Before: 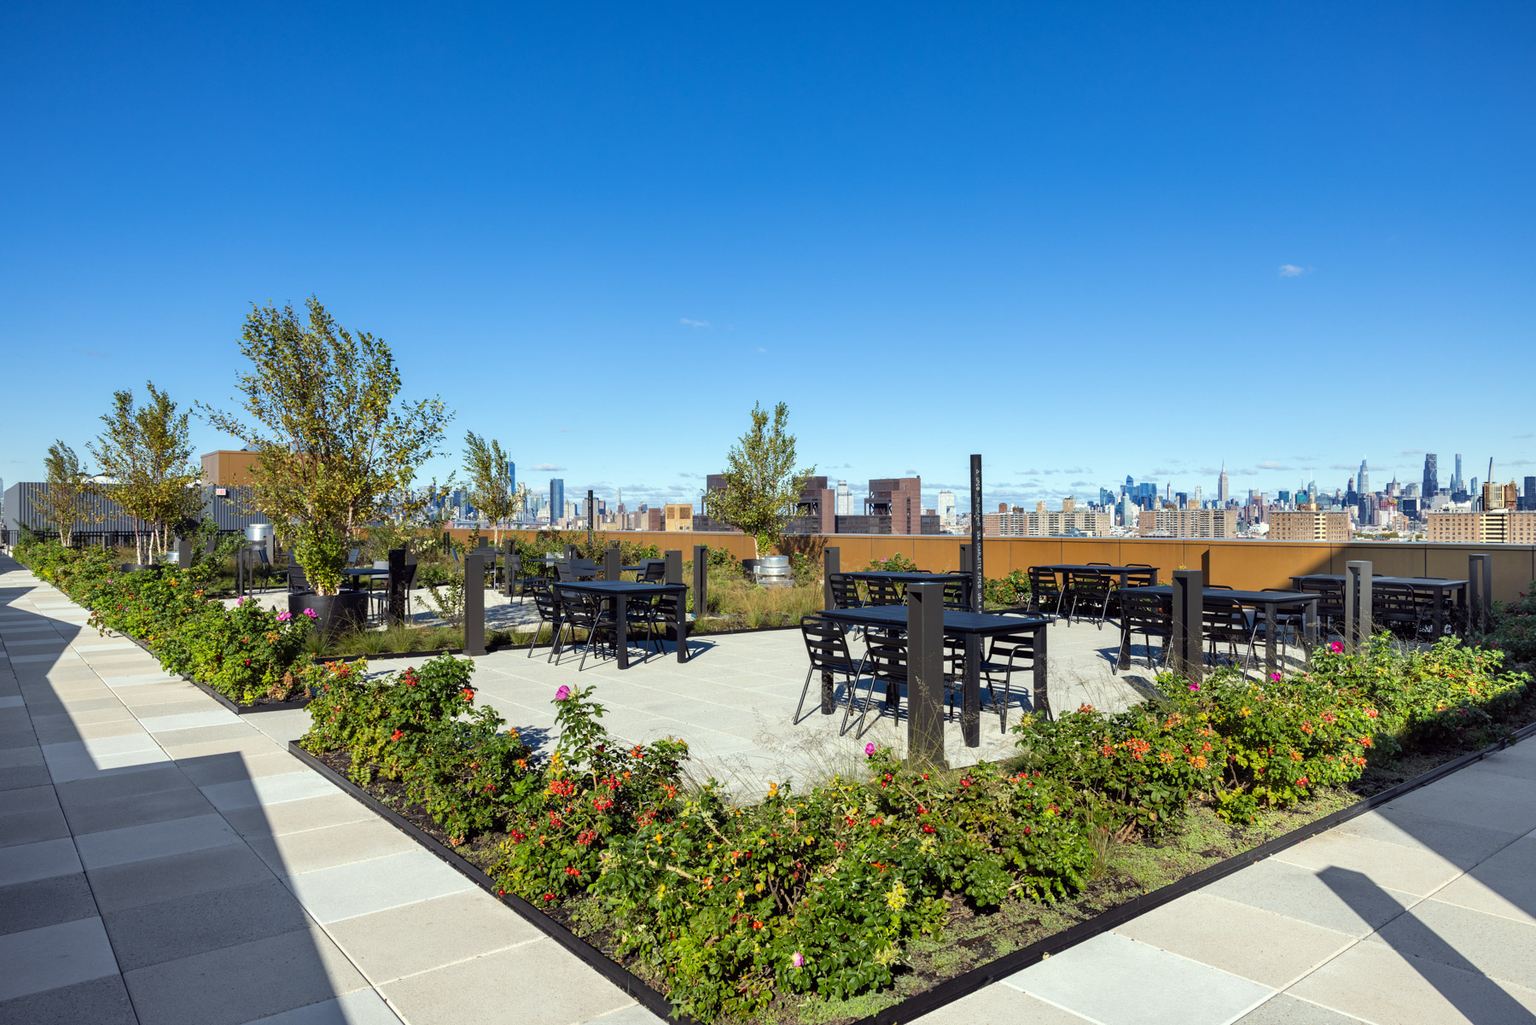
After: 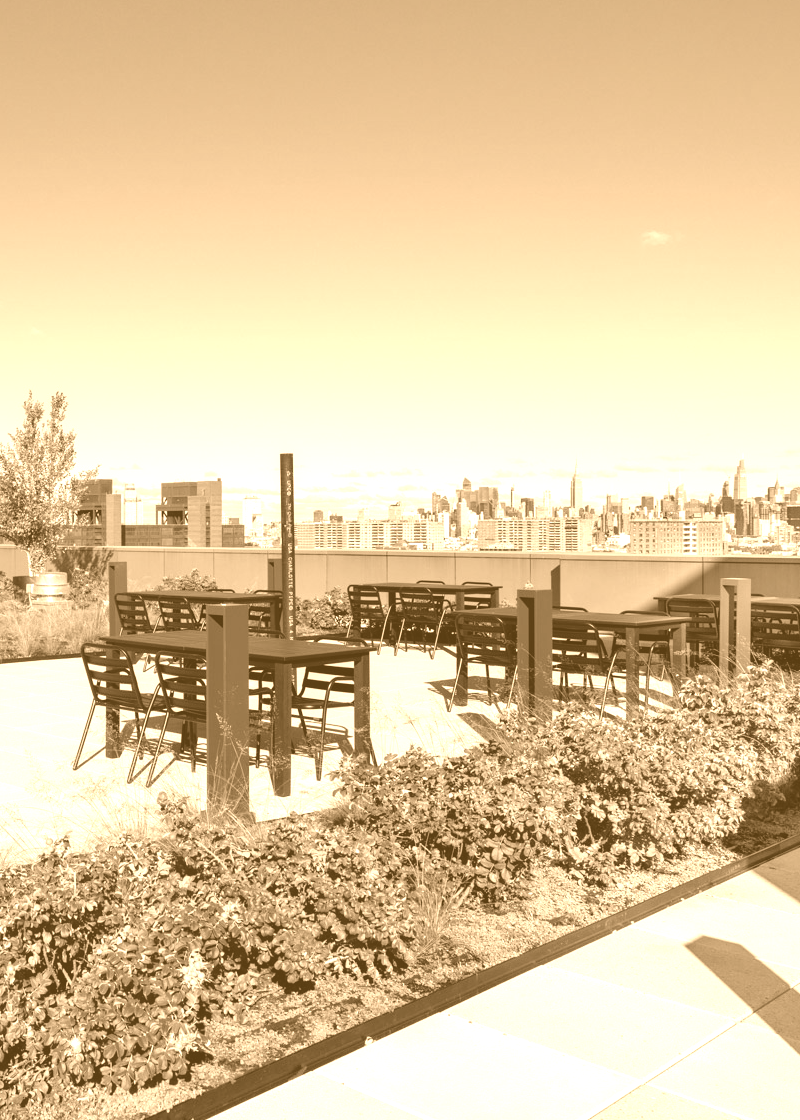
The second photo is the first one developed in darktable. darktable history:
crop: left 47.628%, top 6.643%, right 7.874%
colorize: hue 28.8°, source mix 100%
color correction: highlights a* 0.003, highlights b* -0.283
white balance: red 0.983, blue 1.036
